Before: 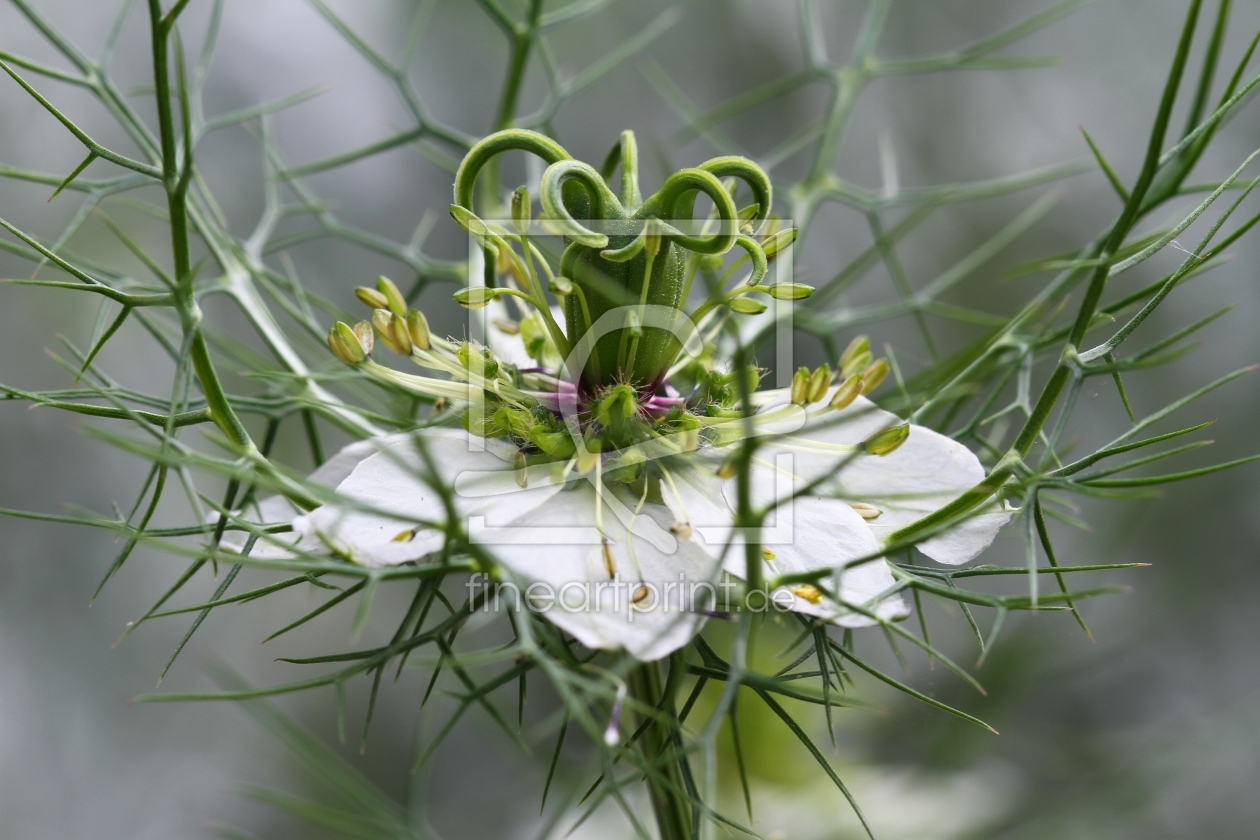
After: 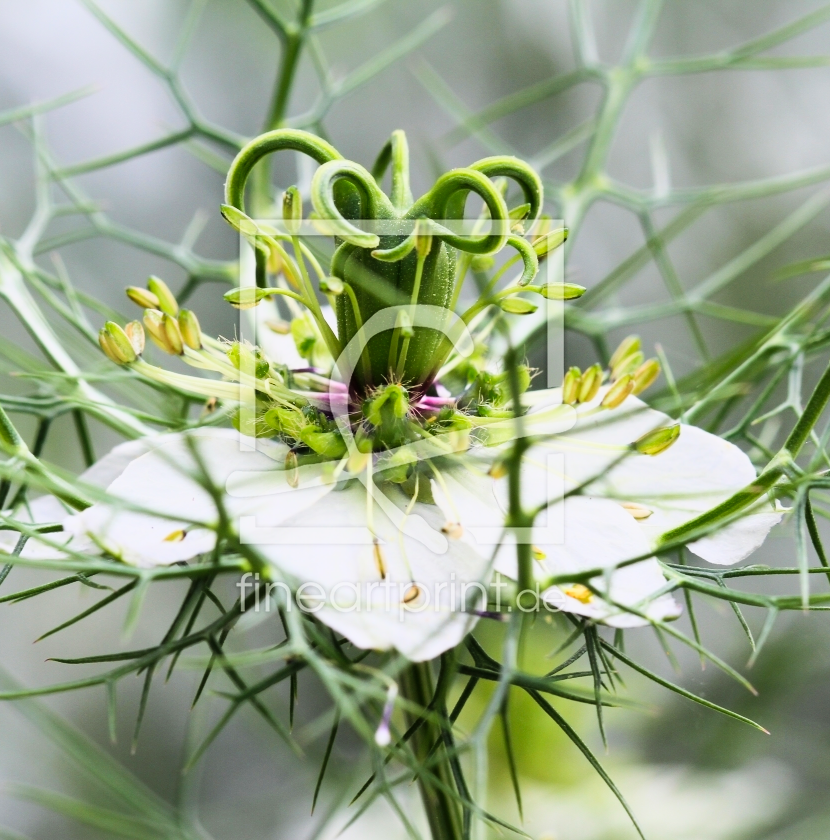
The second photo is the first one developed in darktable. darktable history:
filmic rgb: black relative exposure -8.02 EV, white relative exposure 4.06 EV, hardness 4.21, contrast in shadows safe
crop and rotate: left 18.218%, right 15.887%
tone curve: curves: ch0 [(0, 0) (0.093, 0.104) (0.226, 0.291) (0.327, 0.431) (0.471, 0.648) (0.759, 0.926) (1, 1)], color space Lab, linked channels, preserve colors none
